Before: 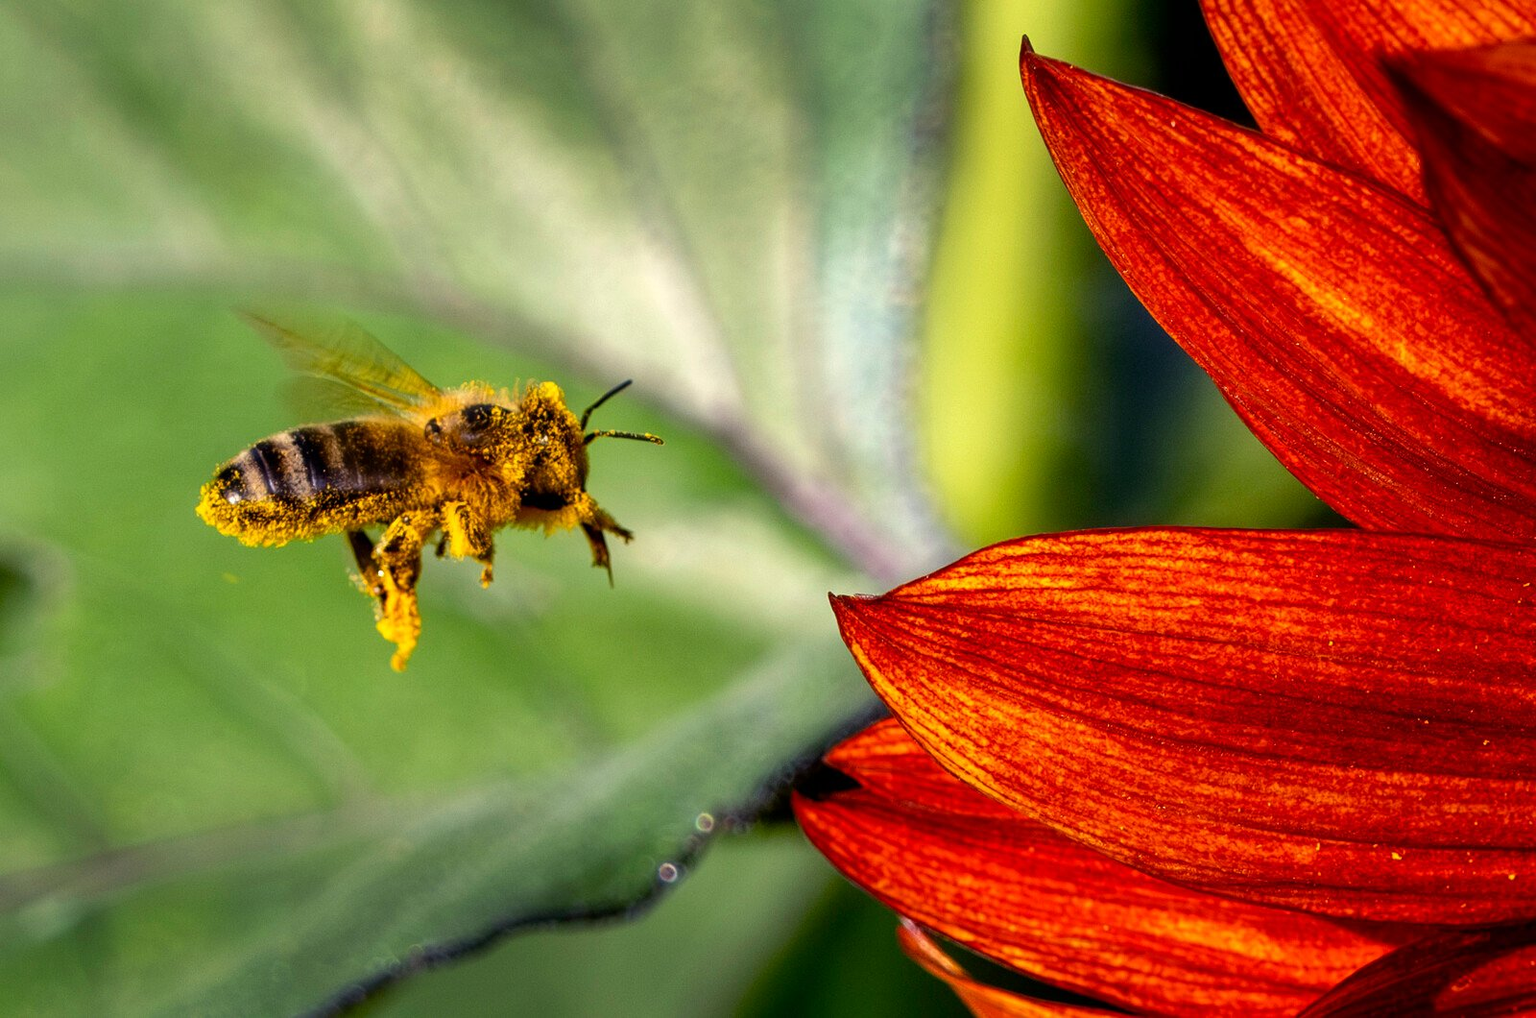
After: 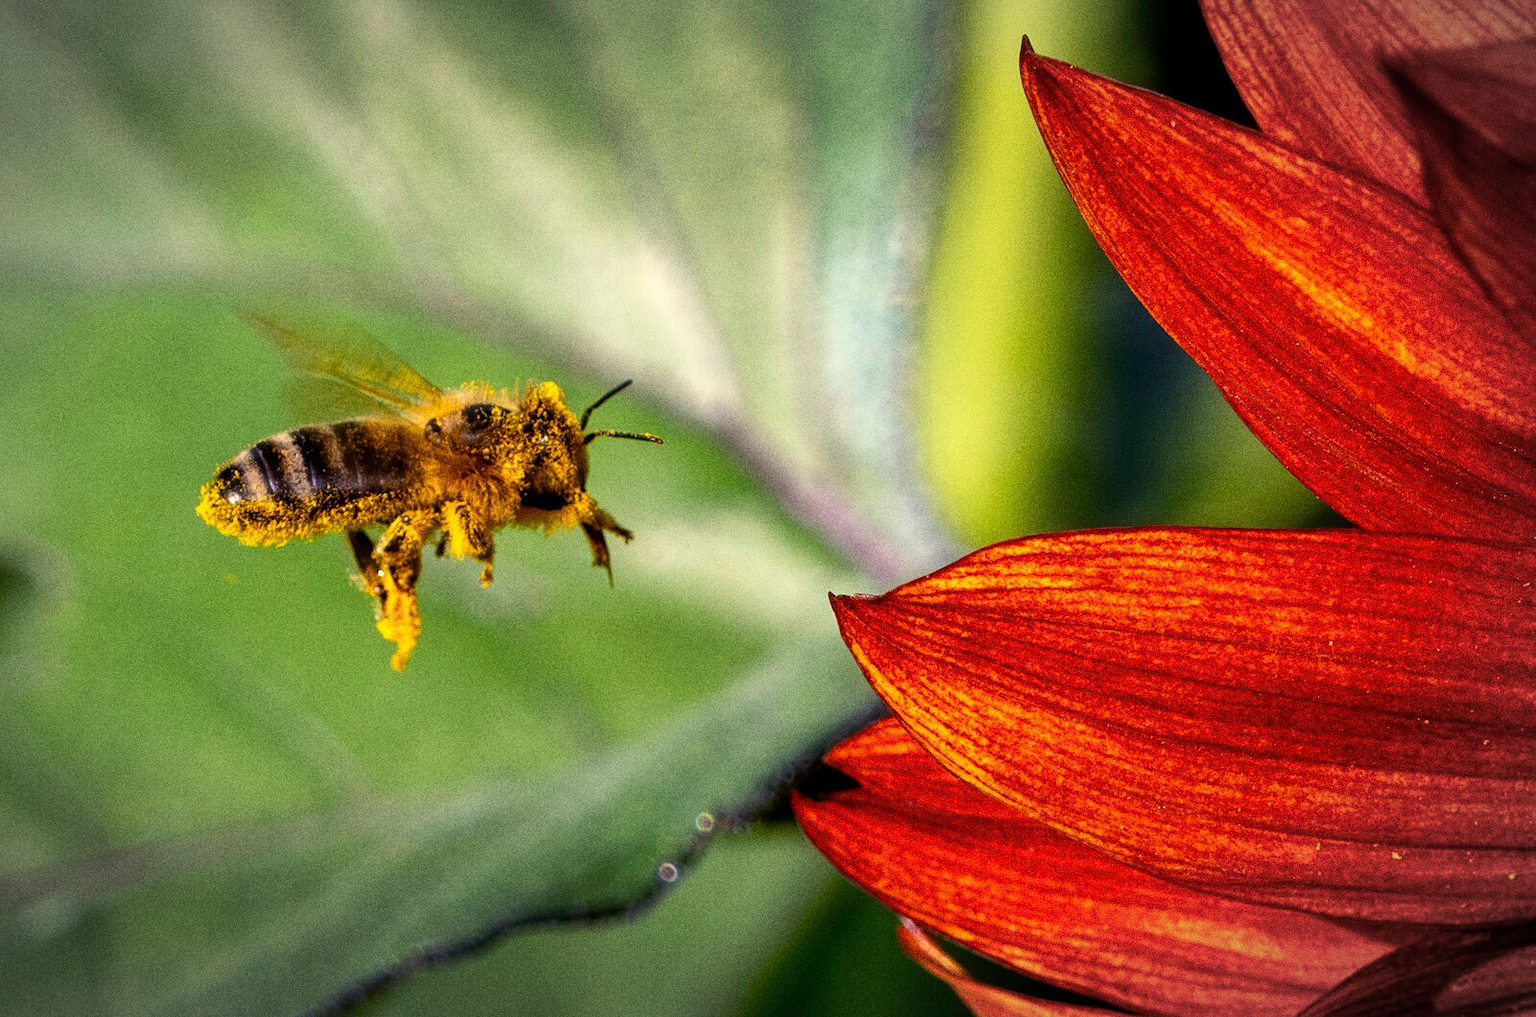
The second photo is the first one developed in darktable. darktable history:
grain: coarseness 0.09 ISO, strength 40%
vignetting: fall-off start 87%, automatic ratio true
